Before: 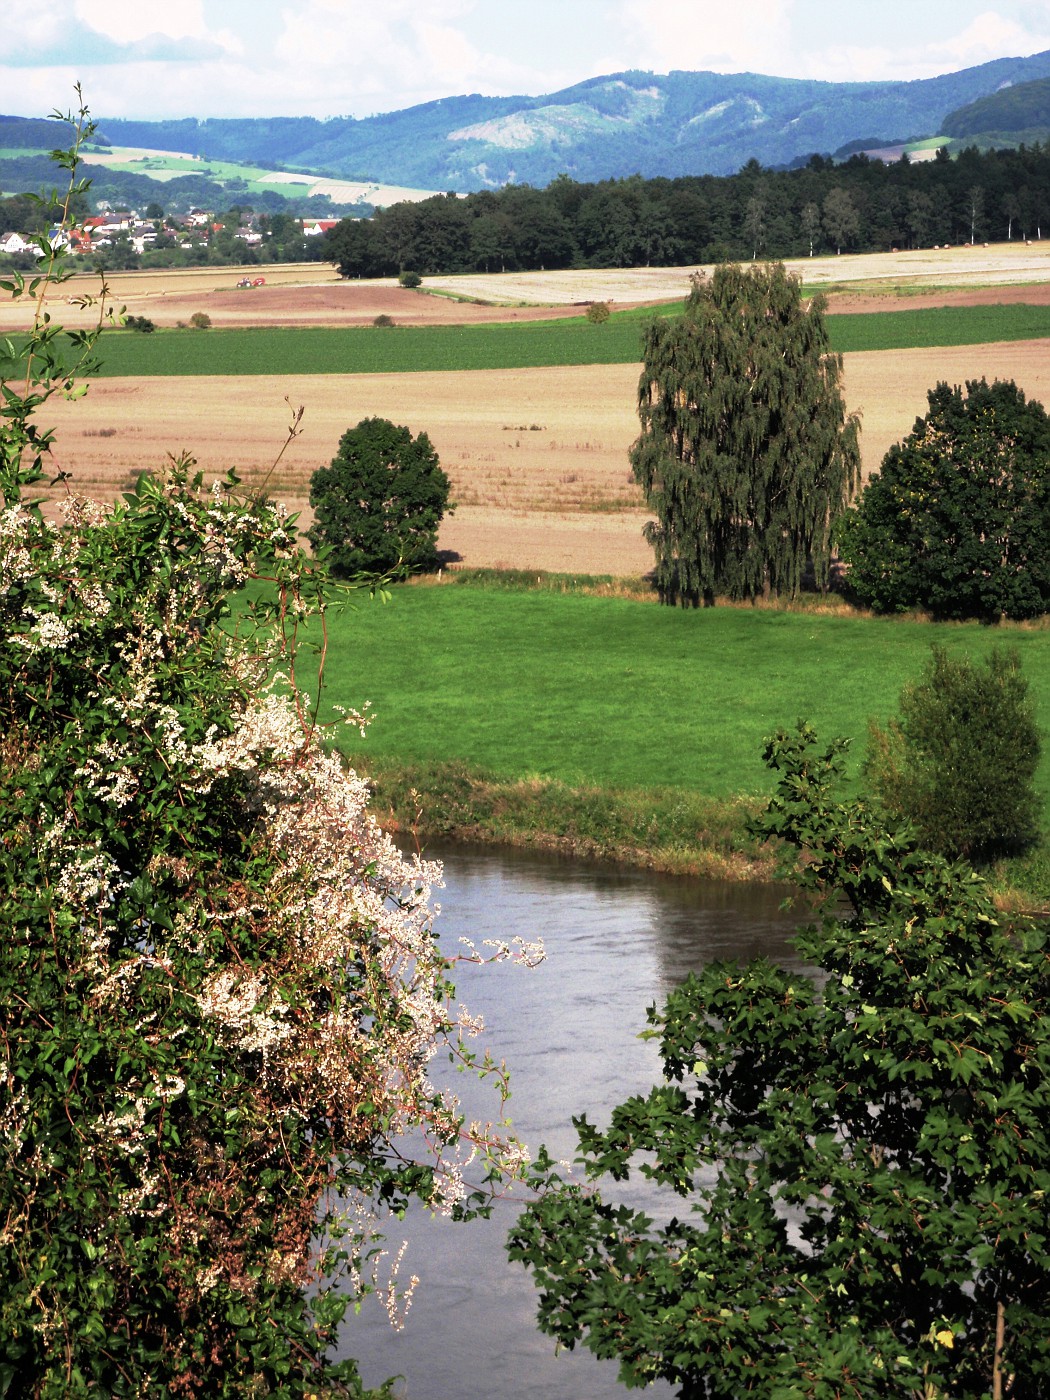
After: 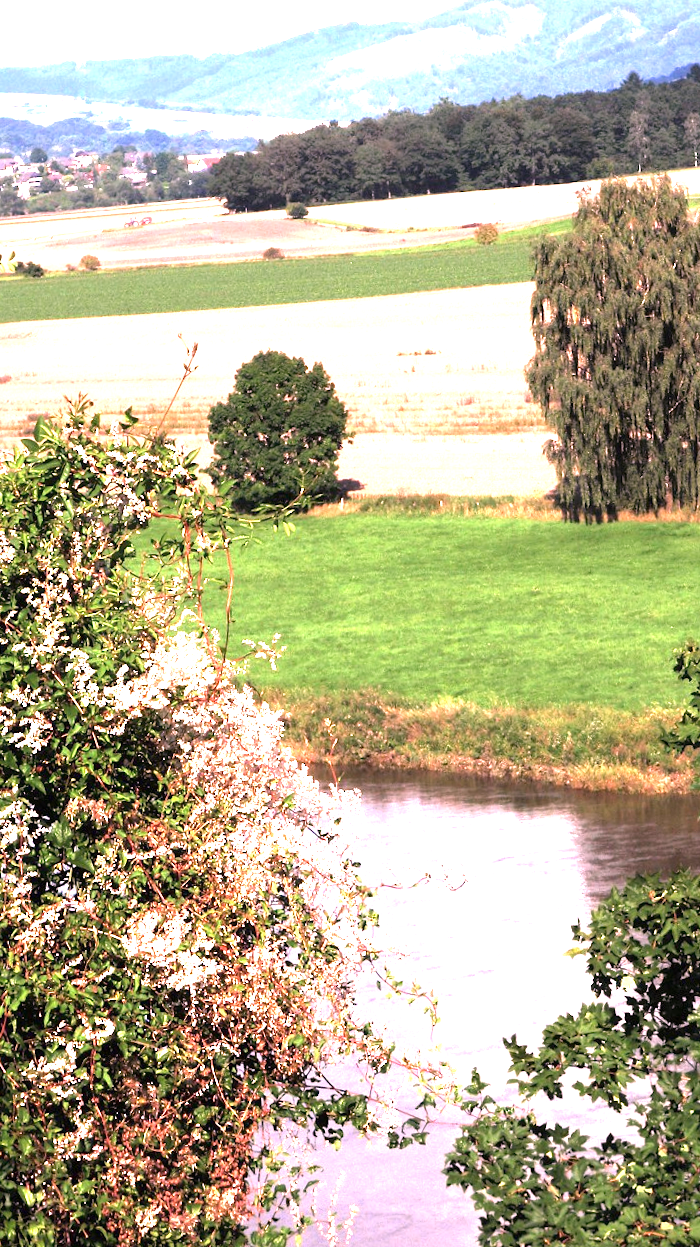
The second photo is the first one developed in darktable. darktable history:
rotate and perspective: rotation -3°, crop left 0.031, crop right 0.968, crop top 0.07, crop bottom 0.93
exposure: black level correction 0, exposure 1.45 EV, compensate exposure bias true, compensate highlight preservation false
white balance: red 1.188, blue 1.11
crop and rotate: left 8.786%, right 24.548%
